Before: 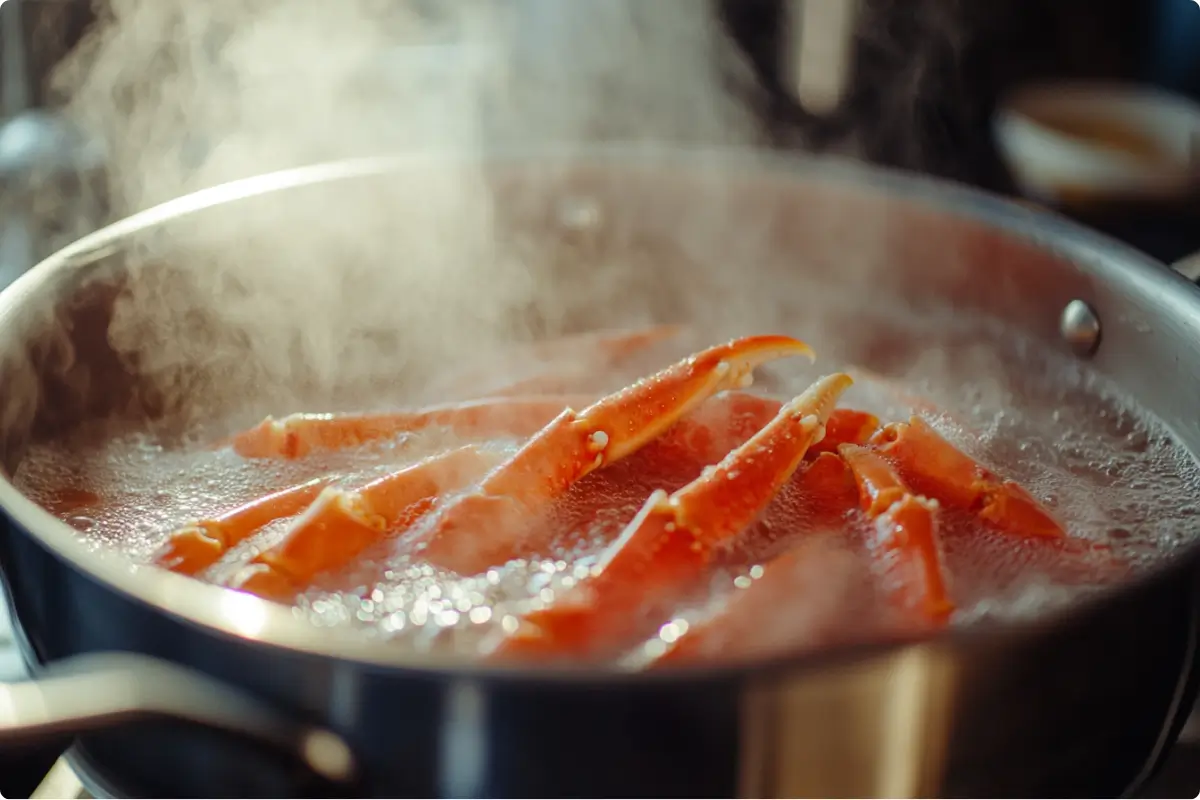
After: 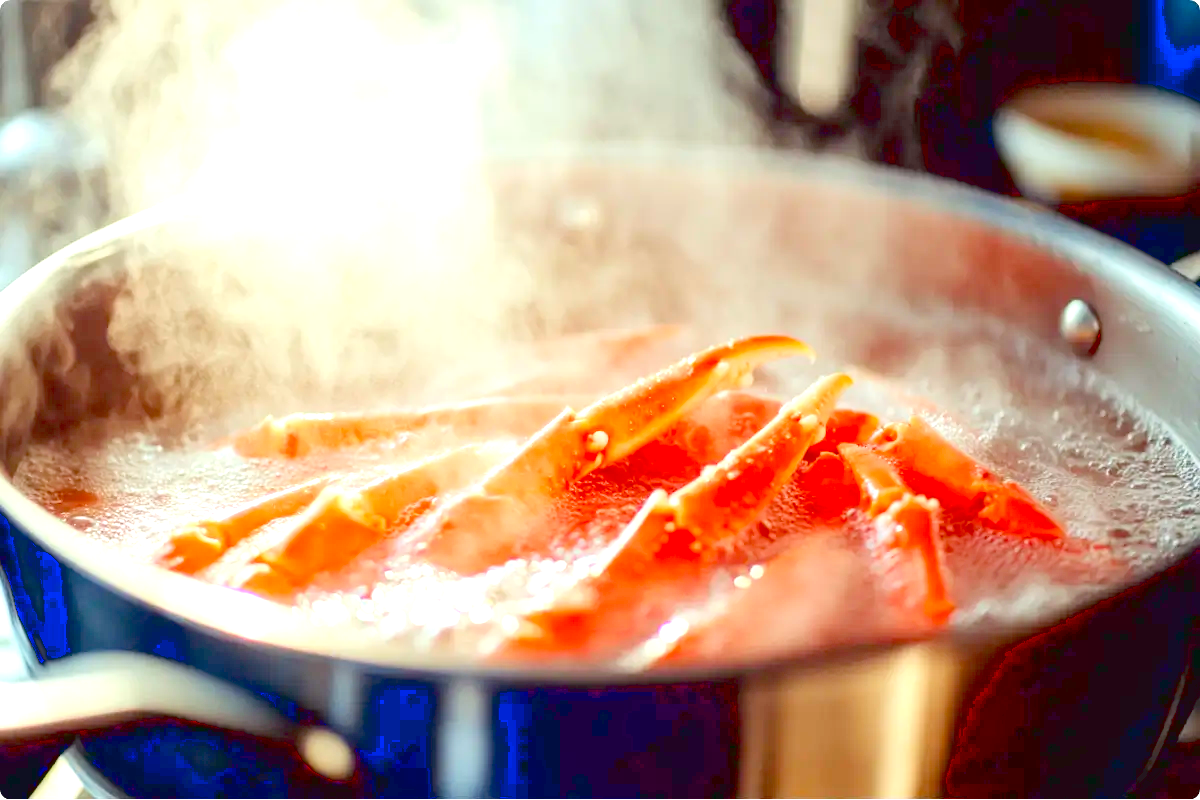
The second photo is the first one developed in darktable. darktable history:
exposure: black level correction 0.009, exposure 1.425 EV, compensate highlight preservation false
tone curve: curves: ch0 [(0, 0.047) (0.199, 0.263) (0.47, 0.555) (0.805, 0.839) (1, 0.962)], color space Lab, linked channels, preserve colors none
